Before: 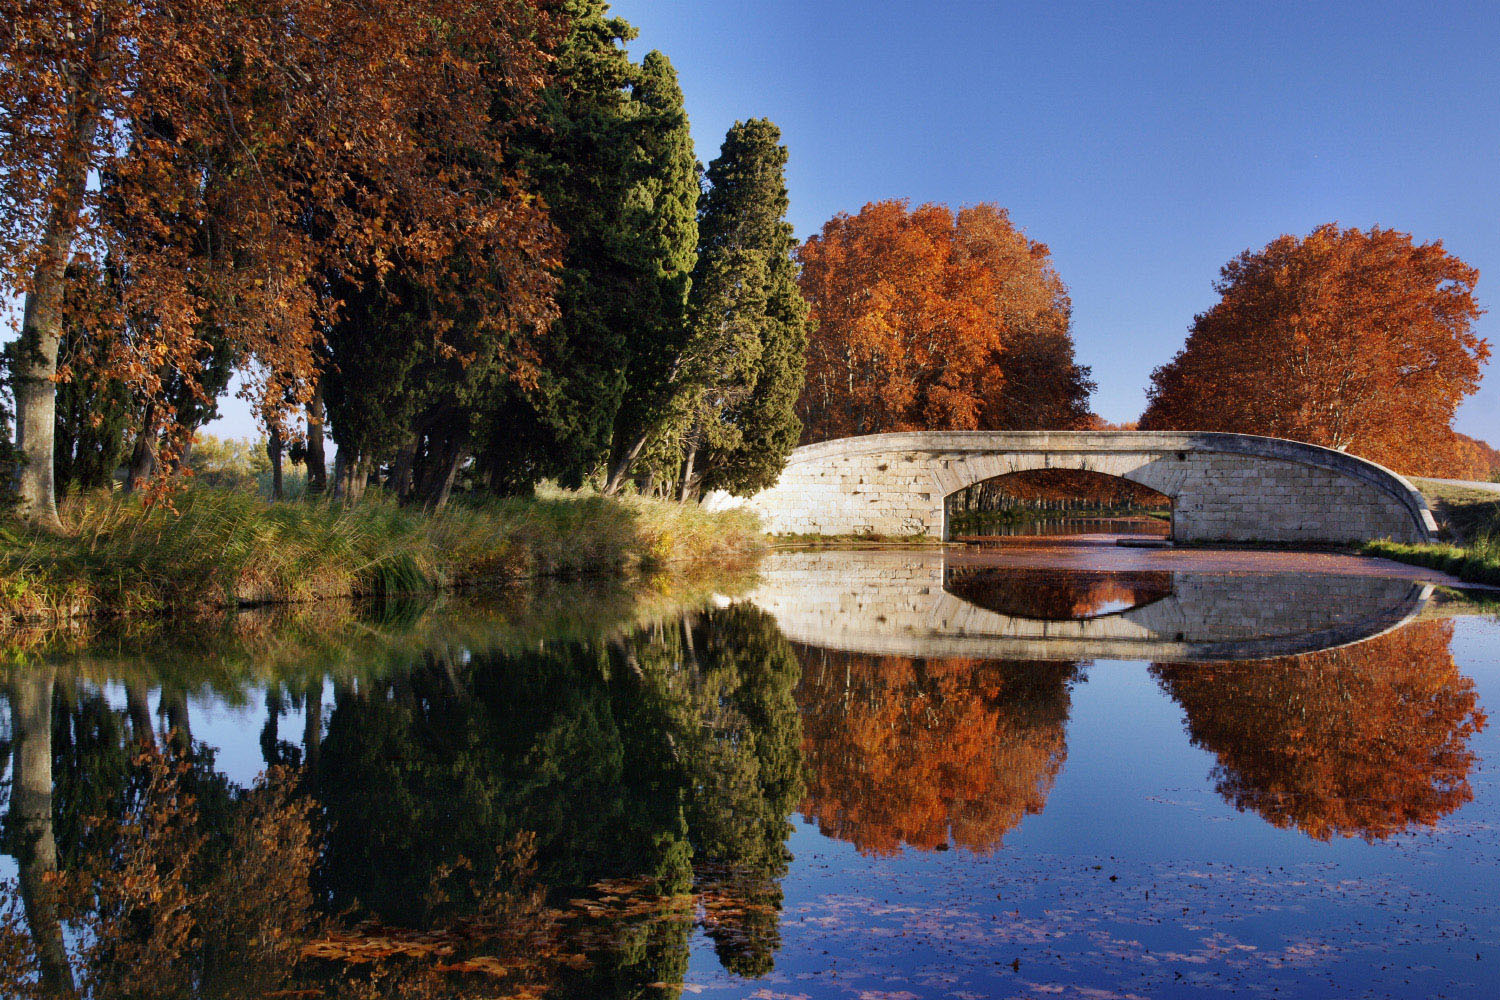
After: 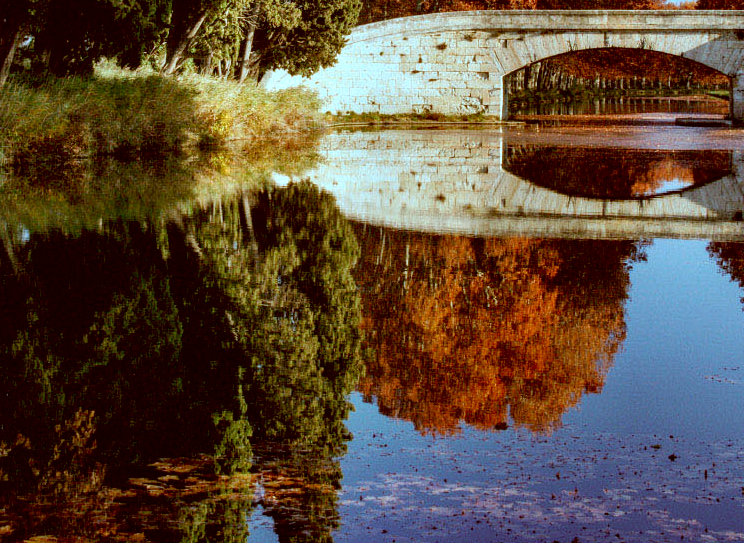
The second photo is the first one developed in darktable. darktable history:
color correction: highlights a* -14.85, highlights b* -16.21, shadows a* 10.12, shadows b* 29.73
crop: left 29.439%, top 42.171%, right 20.954%, bottom 3.498%
exposure: black level correction 0.009, exposure 0.119 EV, compensate highlight preservation false
local contrast: detail 130%
